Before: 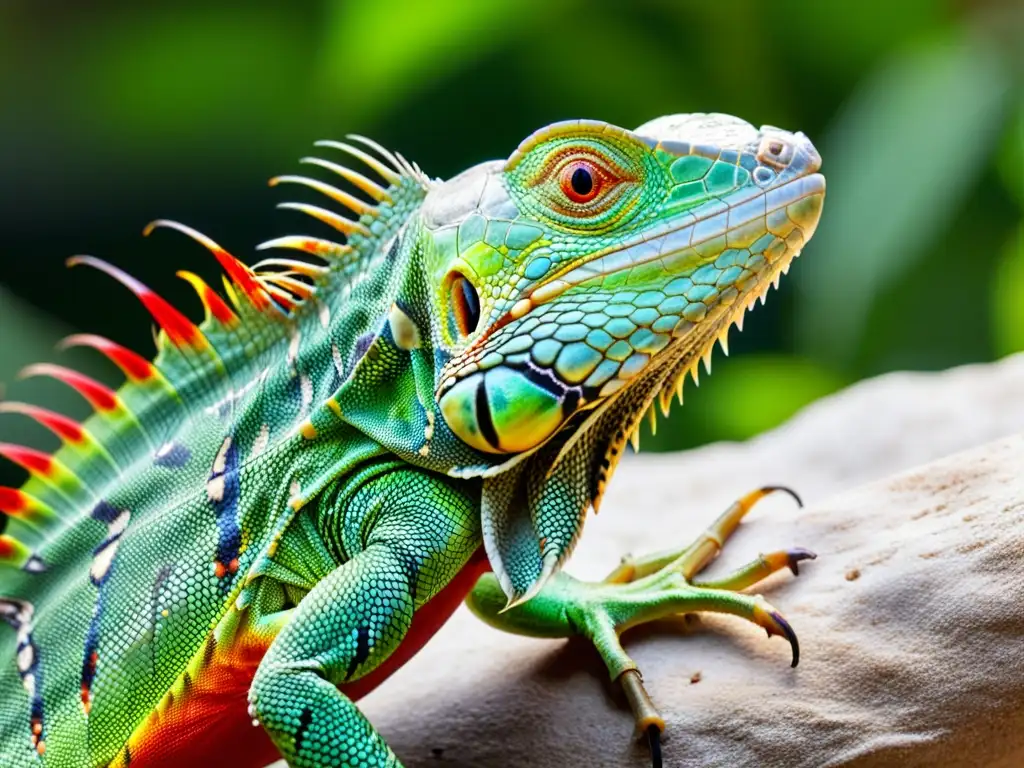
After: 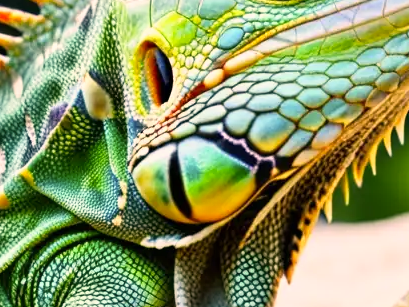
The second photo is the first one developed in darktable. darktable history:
crop: left 30%, top 30%, right 30%, bottom 30%
shadows and highlights: shadows 0, highlights 40
color correction: highlights a* 11.96, highlights b* 11.58
